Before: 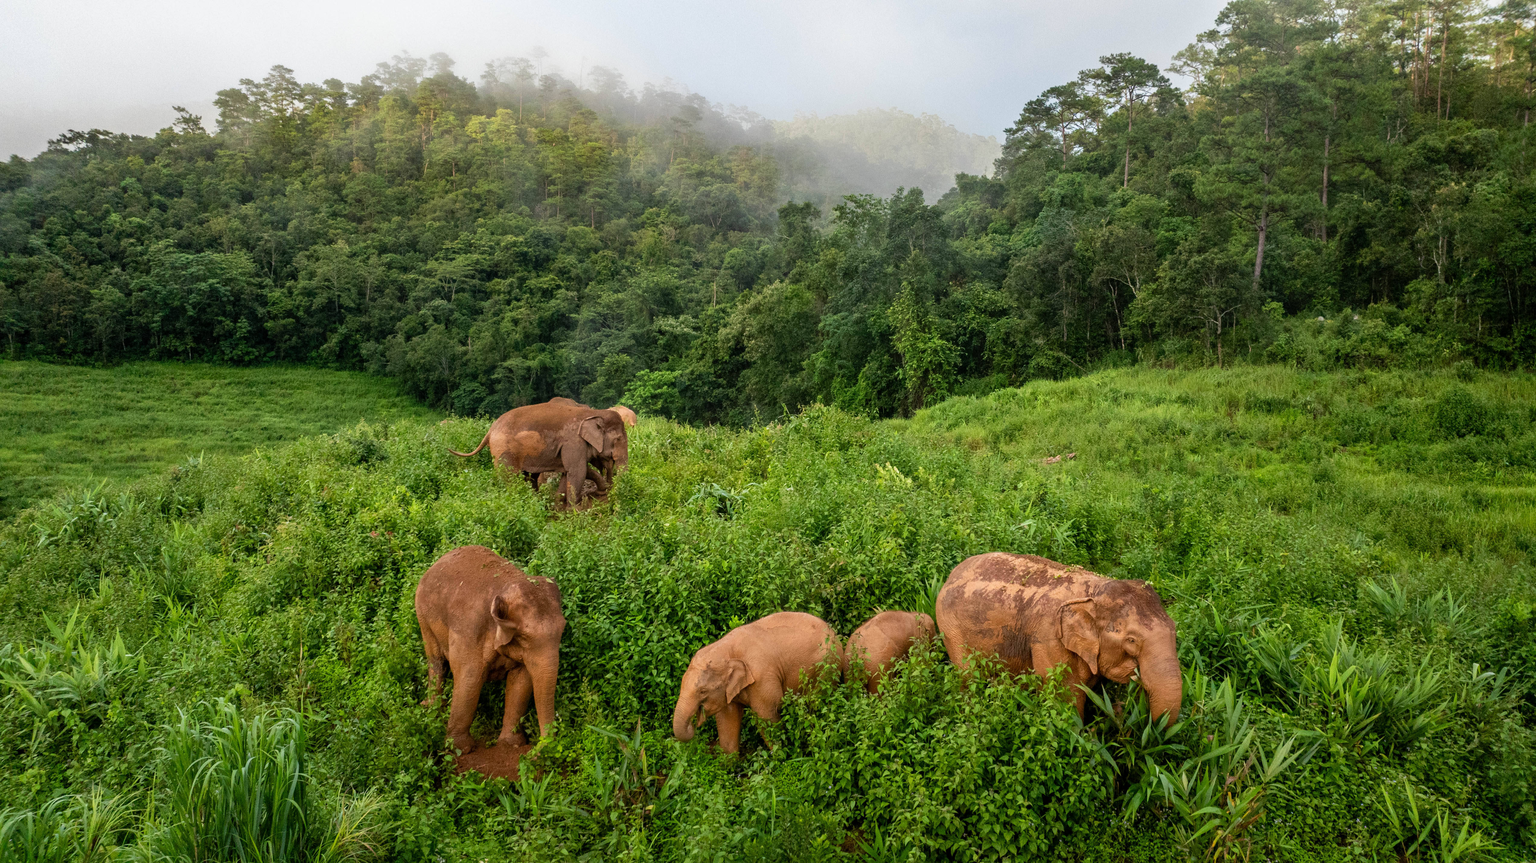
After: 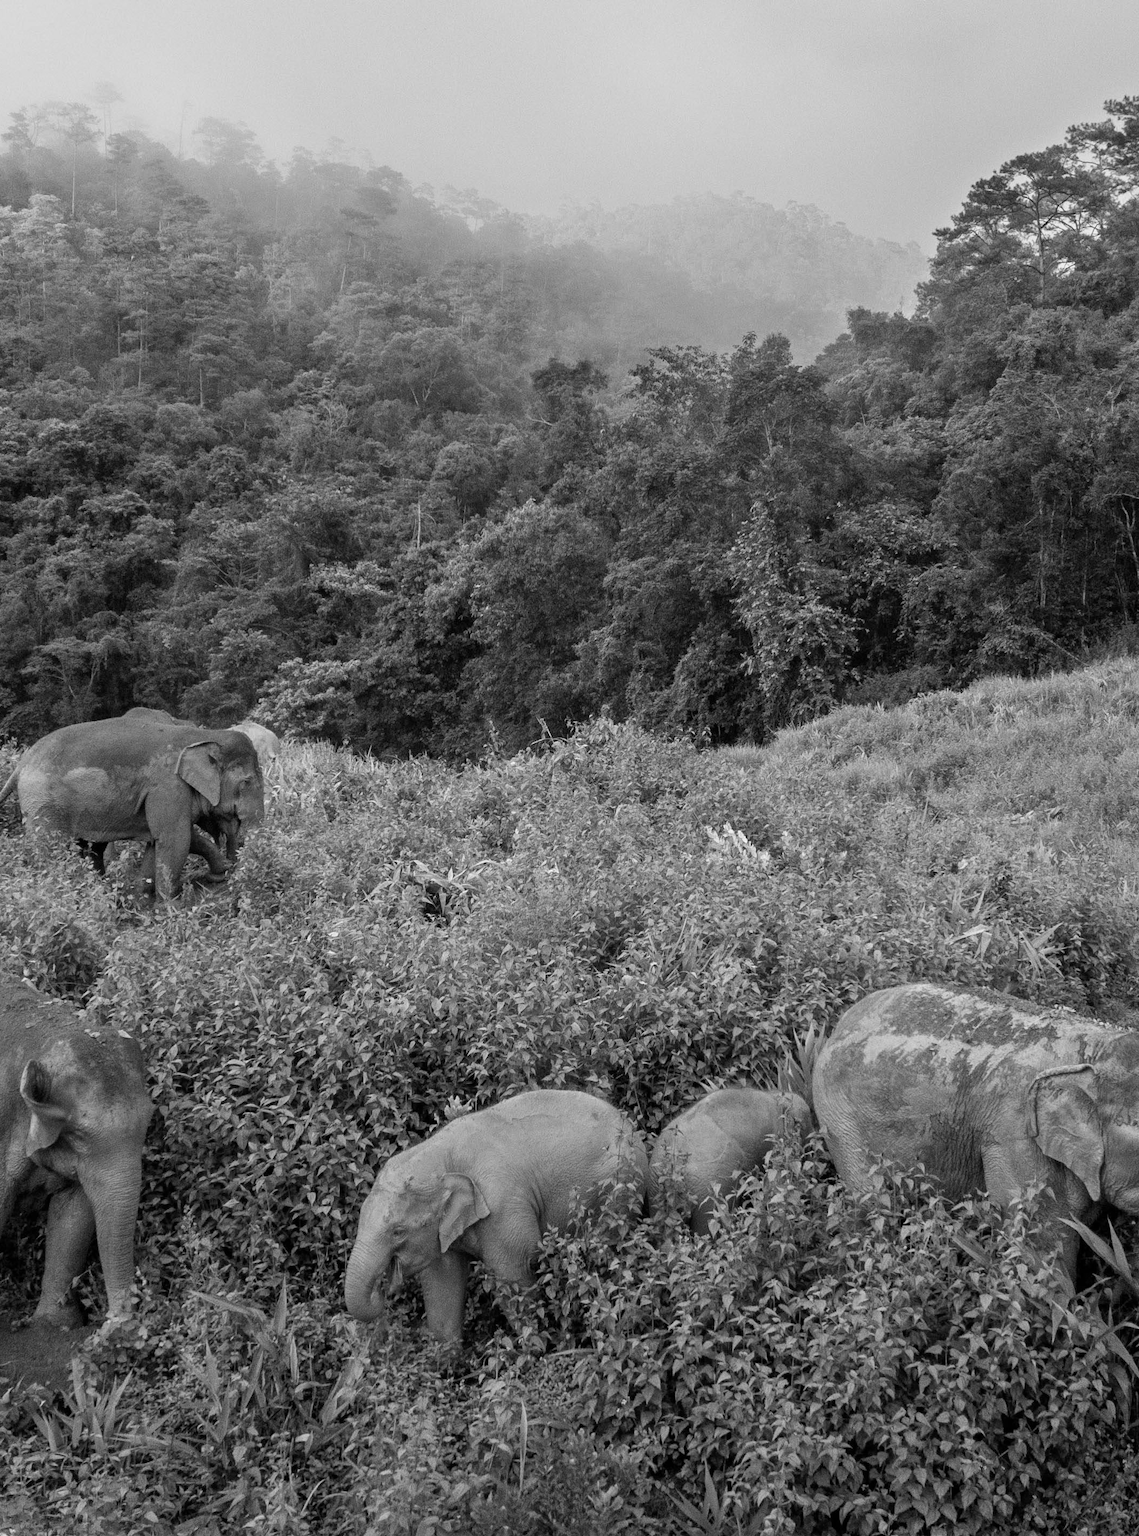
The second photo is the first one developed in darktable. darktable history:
white balance: red 0.98, blue 1.61
monochrome: a -35.87, b 49.73, size 1.7
crop: left 31.229%, right 27.105%
